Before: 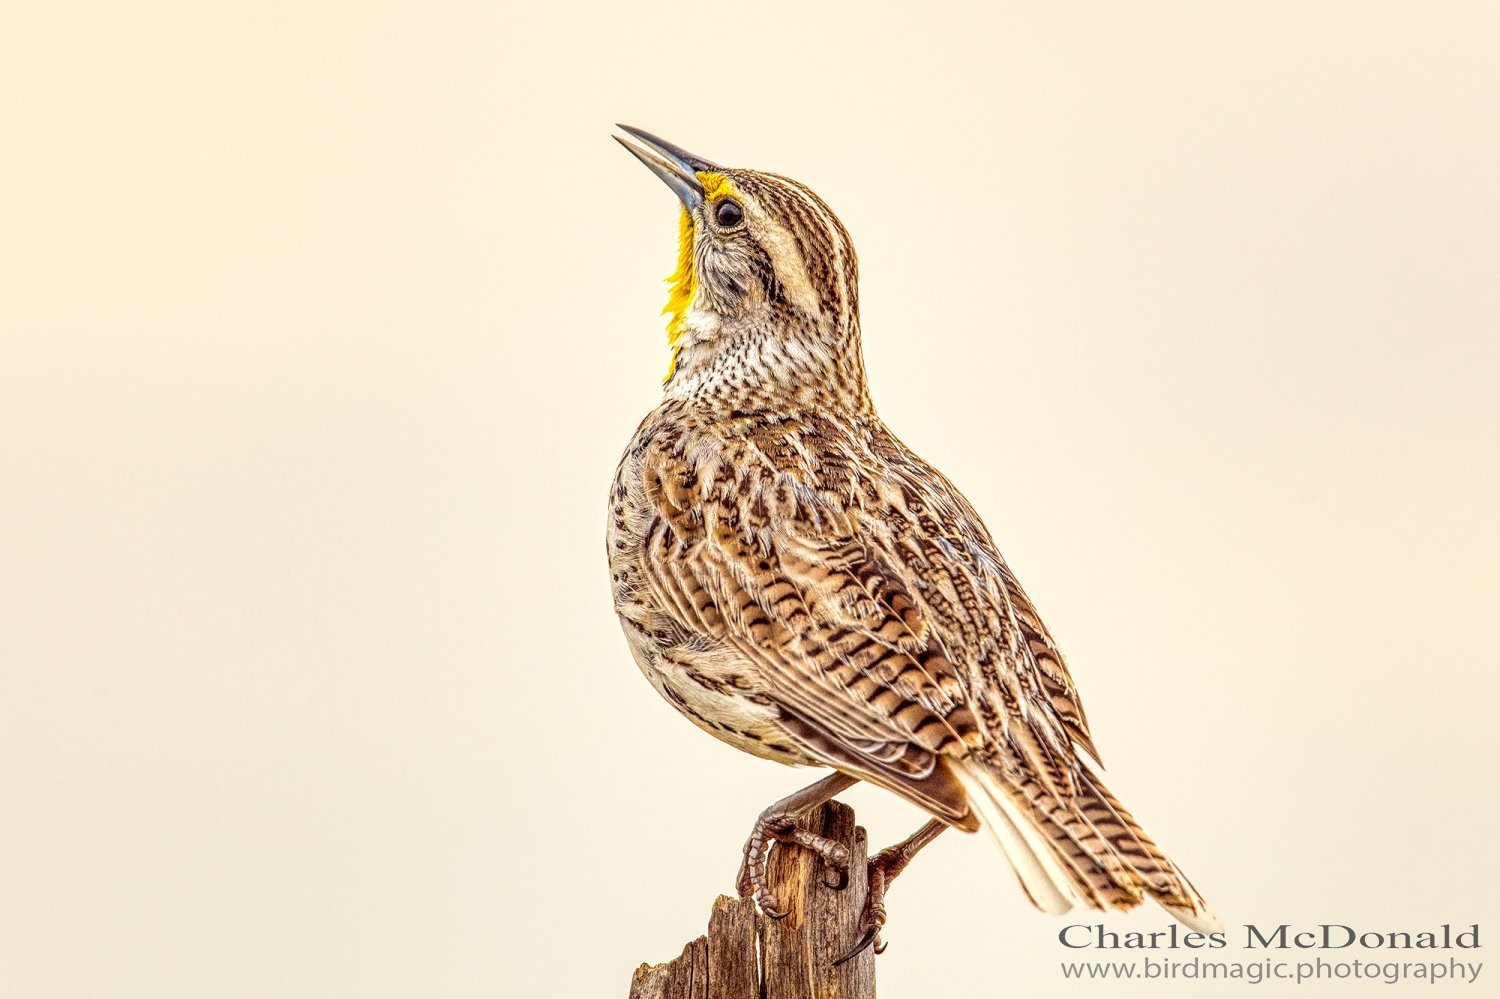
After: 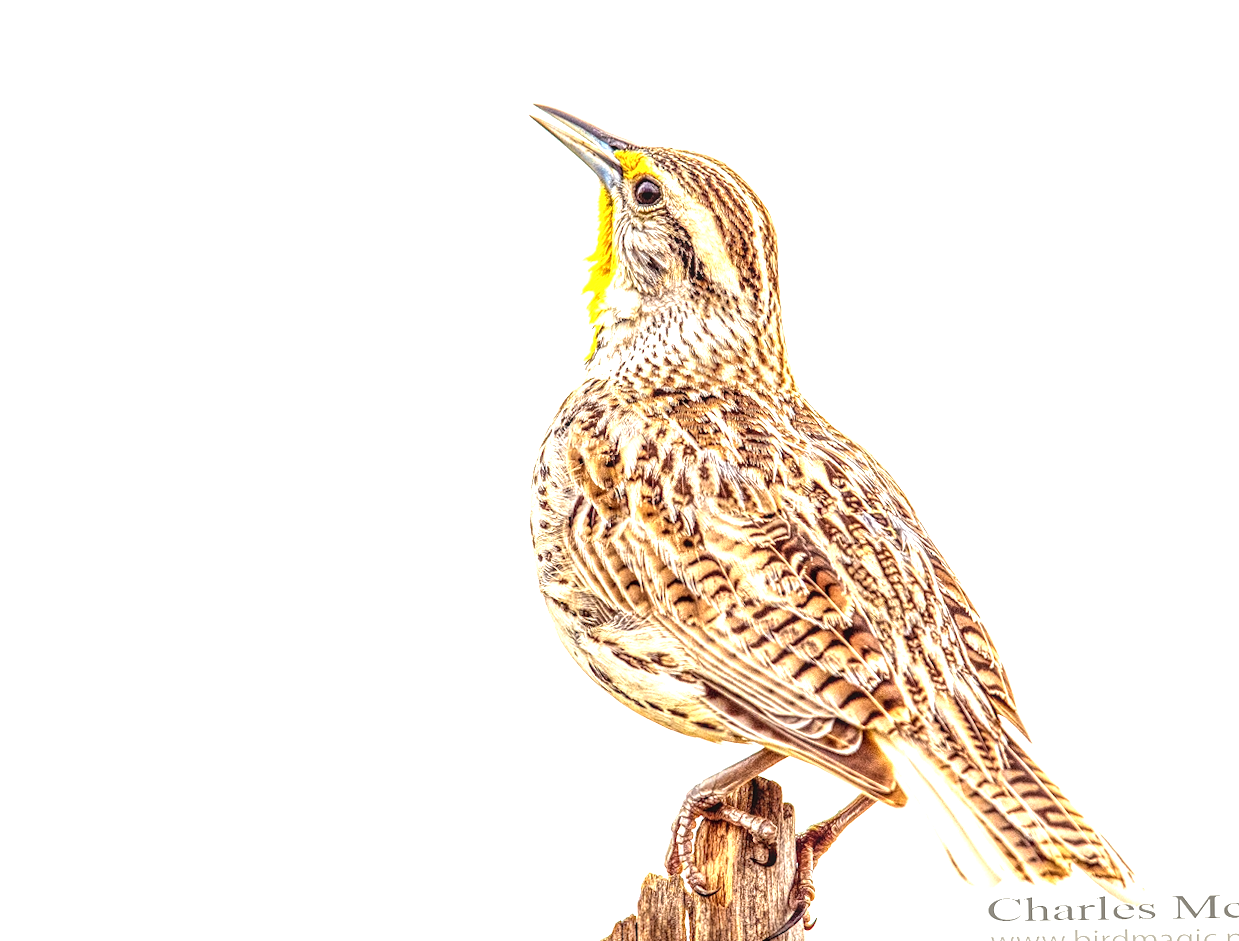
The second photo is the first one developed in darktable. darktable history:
crop and rotate: angle 0.832°, left 4.194%, top 1.199%, right 11.377%, bottom 2.556%
exposure: black level correction 0.001, exposure 1.034 EV, compensate highlight preservation false
local contrast: on, module defaults
